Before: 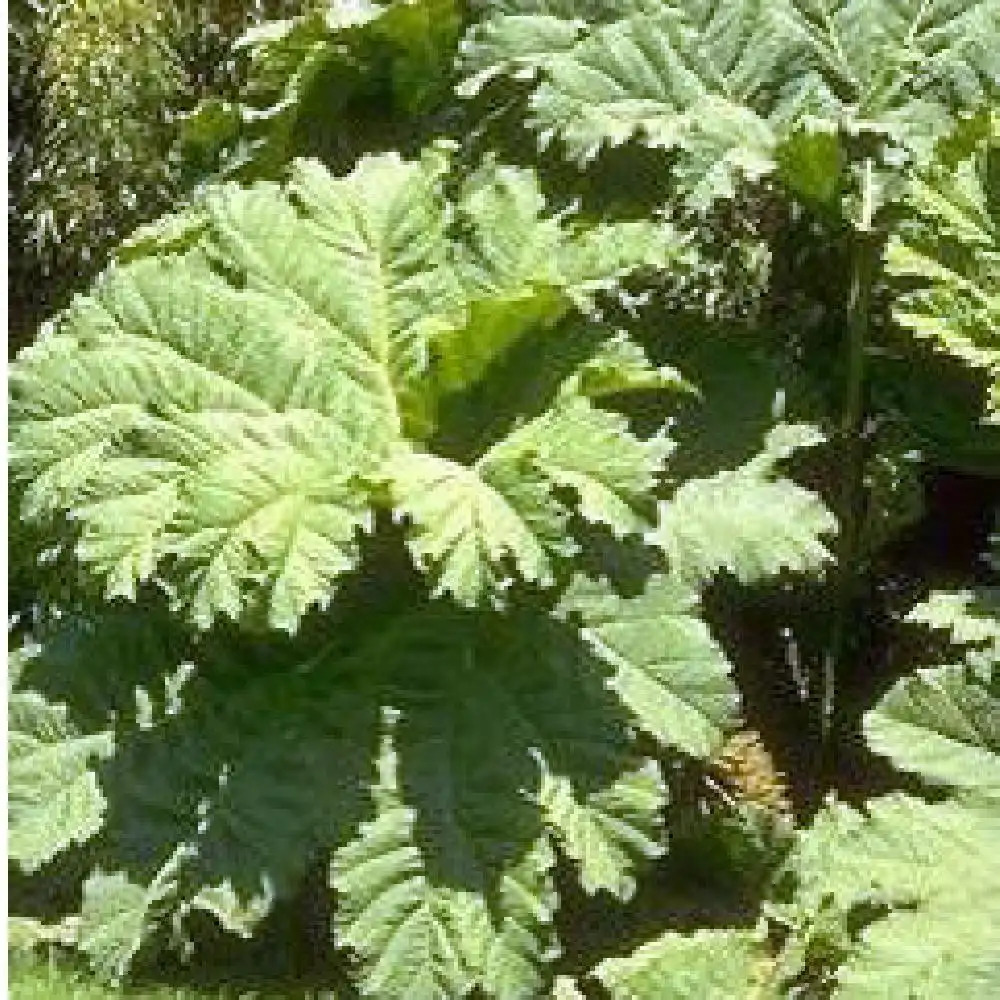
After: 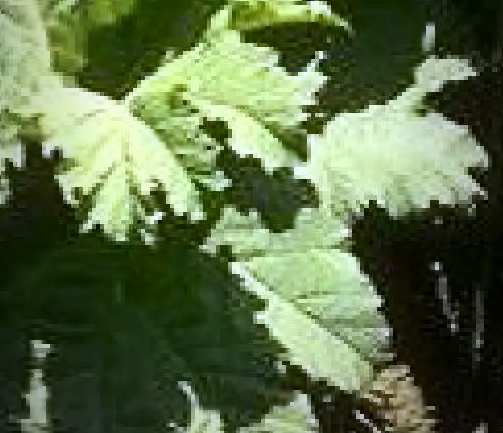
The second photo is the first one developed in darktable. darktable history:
crop: left 35.03%, top 36.625%, right 14.663%, bottom 20.057%
contrast brightness saturation: contrast 0.22
vignetting: fall-off start 72.14%, fall-off radius 108.07%, brightness -0.713, saturation -0.488, center (-0.054, -0.359), width/height ratio 0.729
exposure: exposure 0 EV, compensate highlight preservation false
white balance: red 0.967, blue 1.049
